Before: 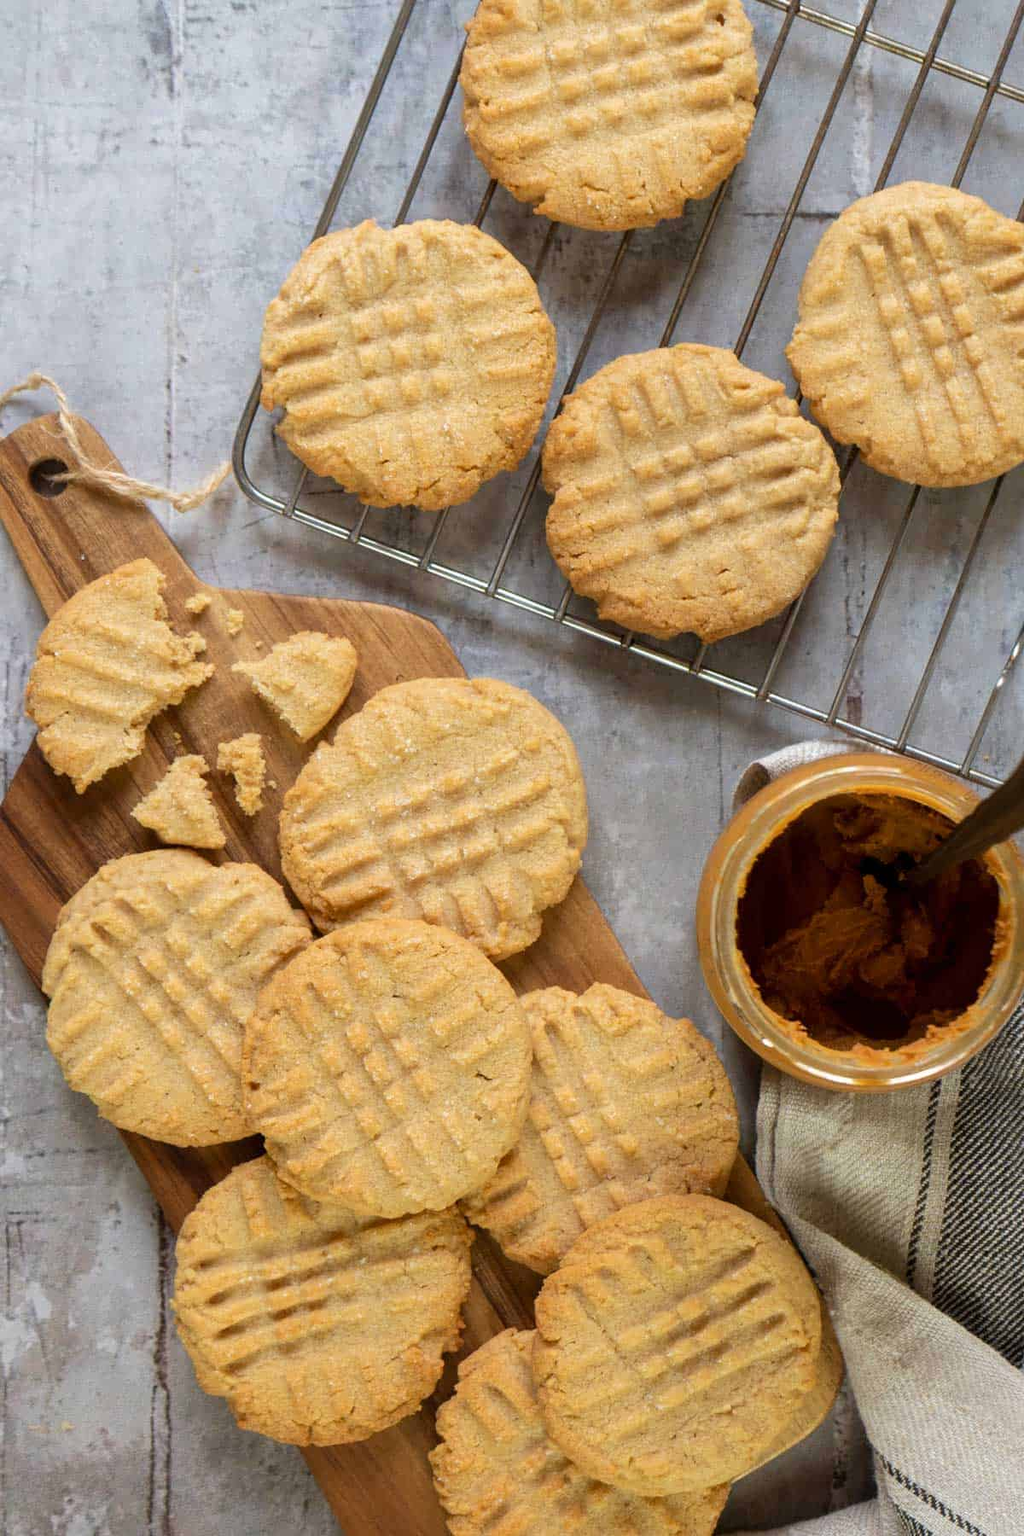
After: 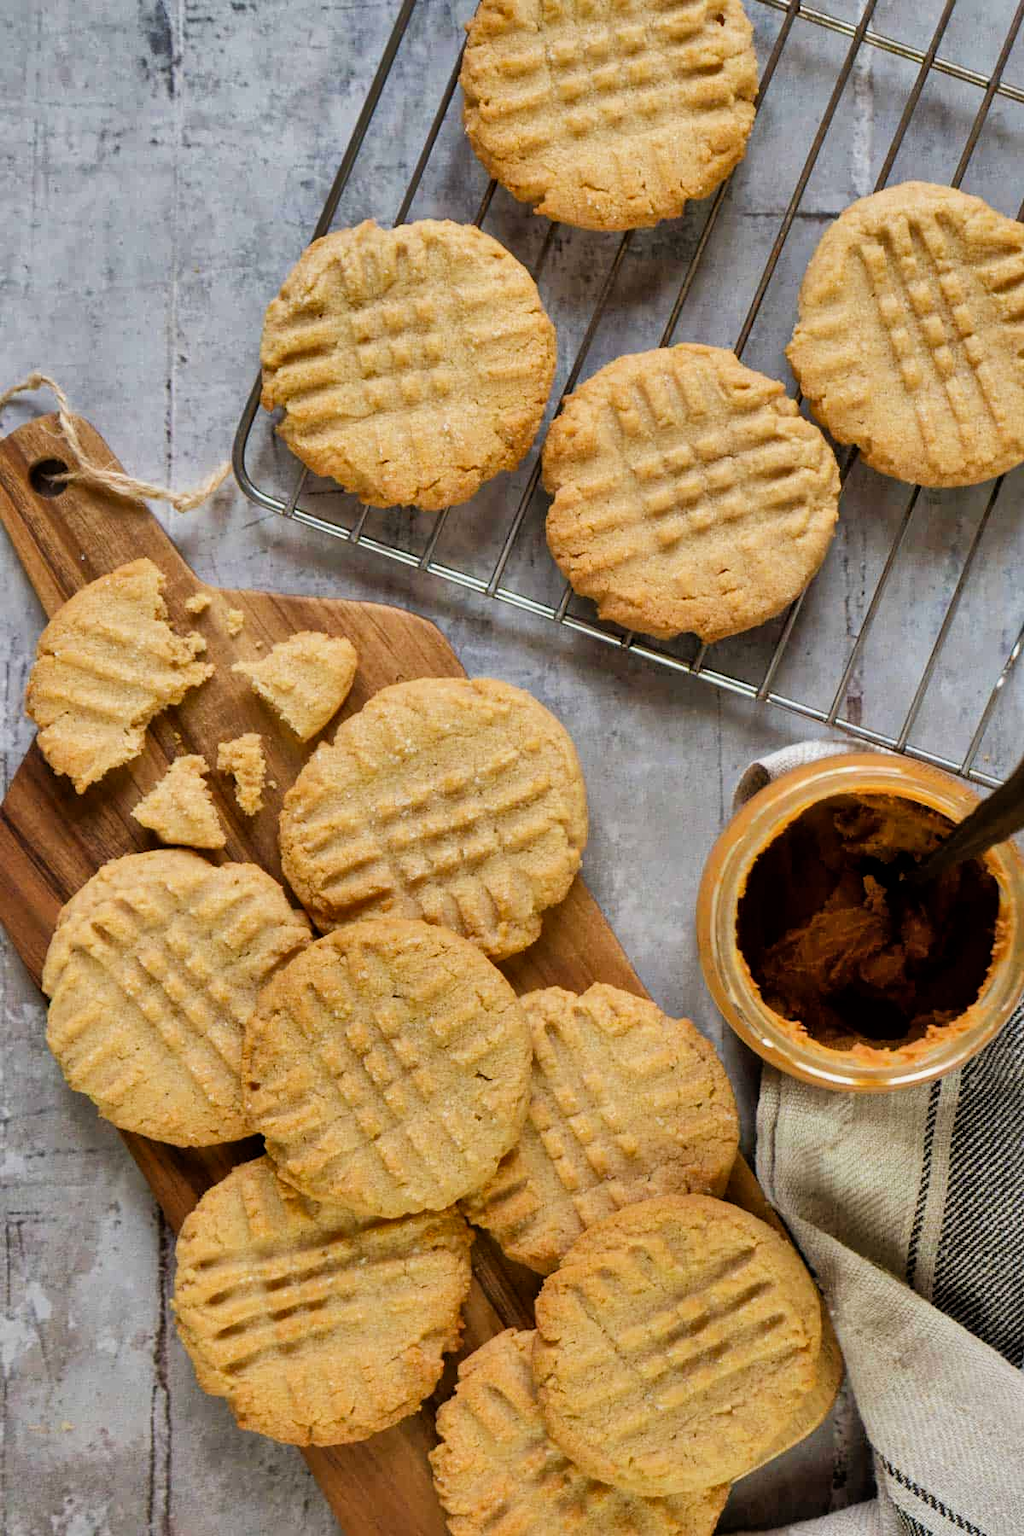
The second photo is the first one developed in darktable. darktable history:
levels: mode automatic, gray 50.8%
filmic rgb: black relative exposure -7.65 EV, white relative exposure 4.56 EV, hardness 3.61
shadows and highlights: white point adjustment -3.64, highlights -63.34, highlights color adjustment 42%, soften with gaussian
